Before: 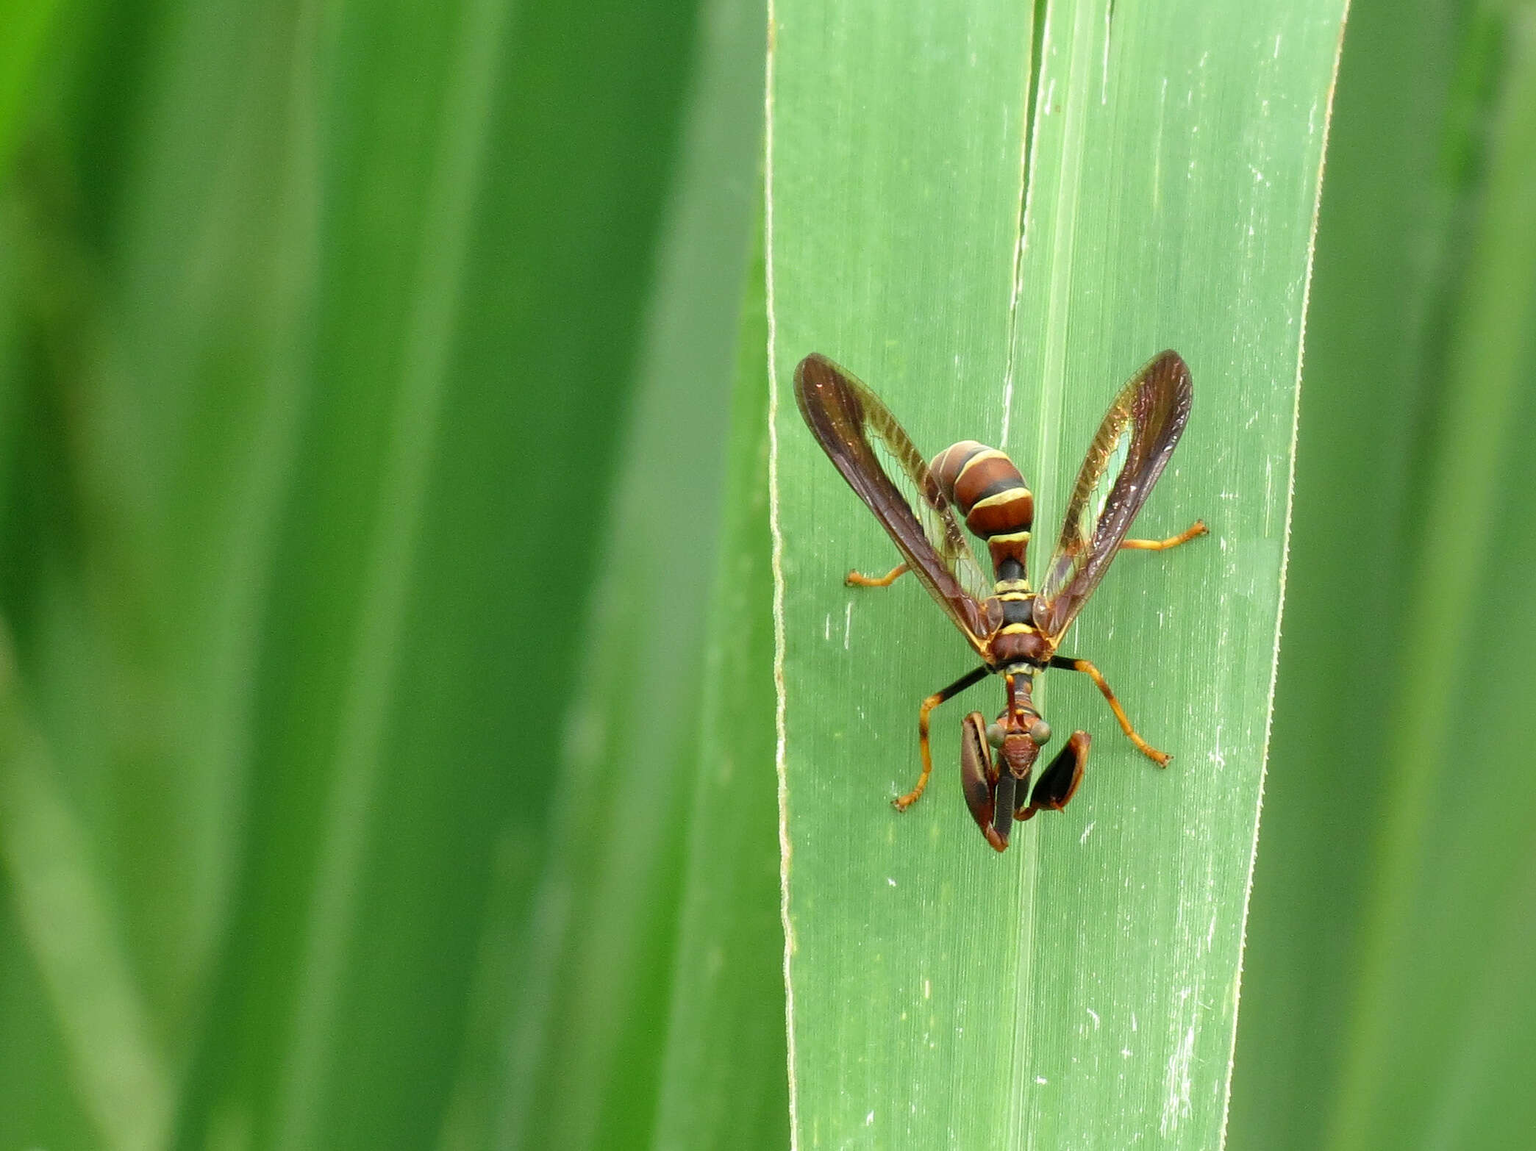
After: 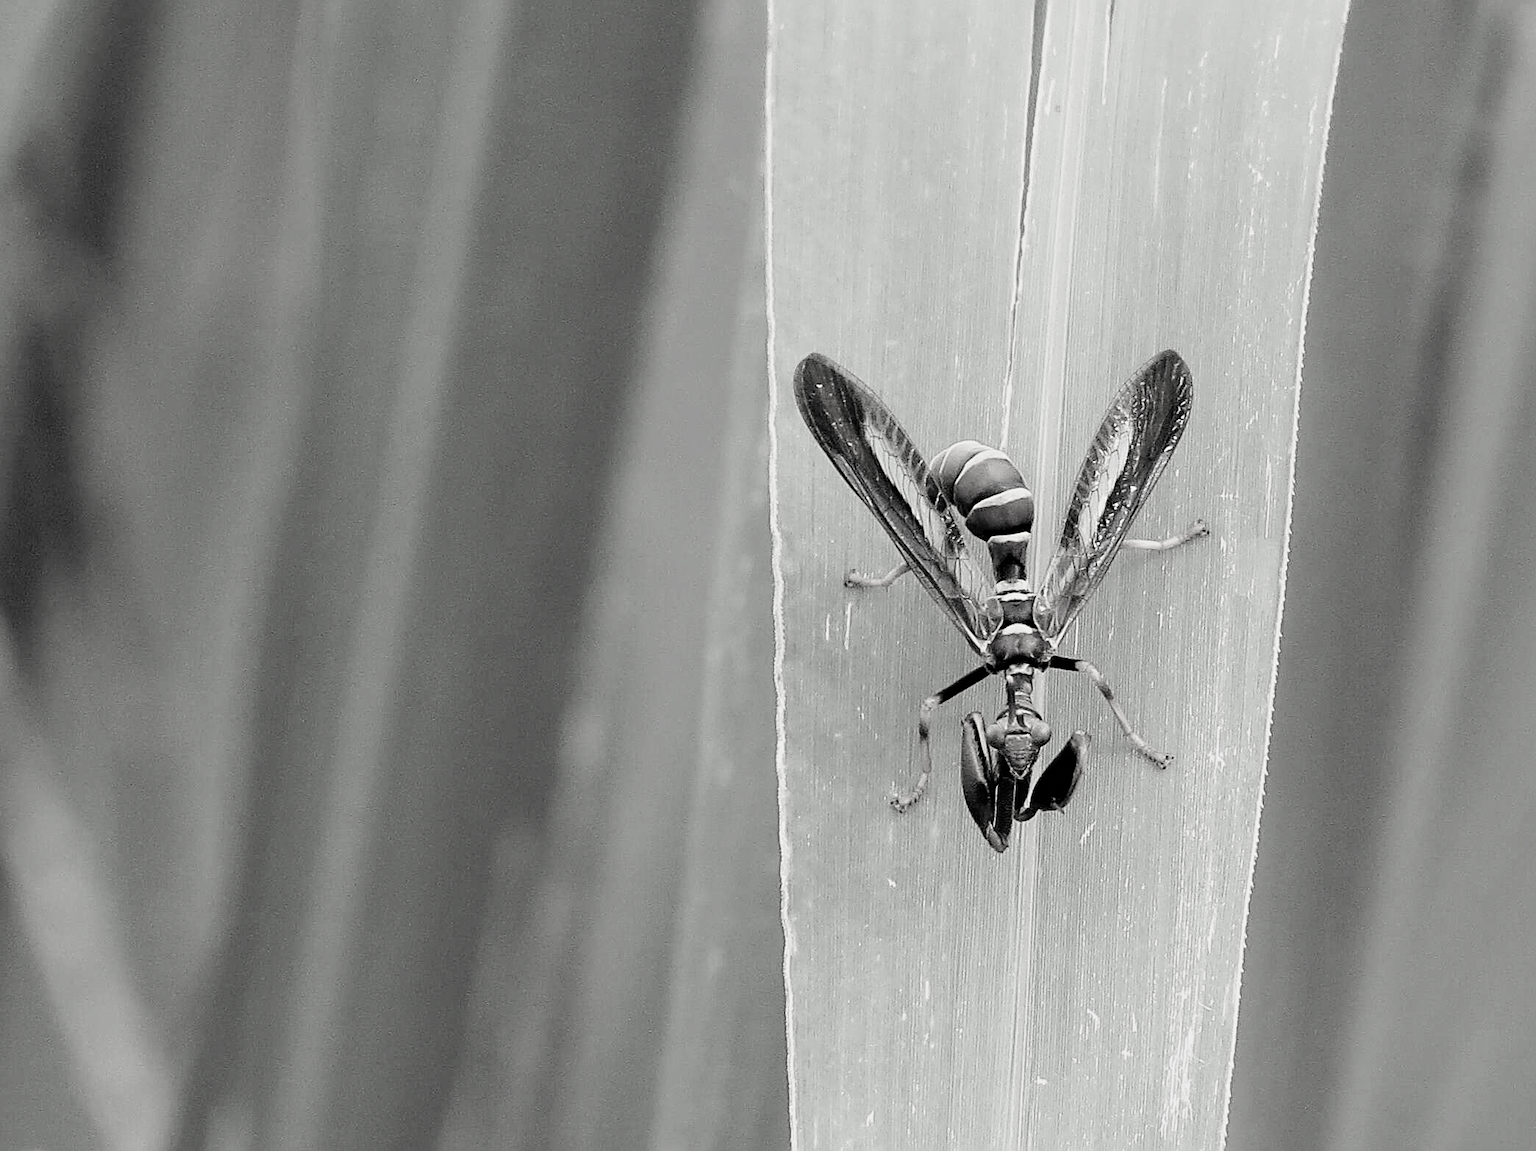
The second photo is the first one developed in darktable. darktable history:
sharpen: radius 2.691, amount 0.66
filmic rgb: black relative exposure -5.12 EV, white relative exposure 3.54 EV, threshold 3.04 EV, hardness 3.17, contrast 1.412, highlights saturation mix -48.91%, color science v4 (2020), enable highlight reconstruction true
velvia: on, module defaults
